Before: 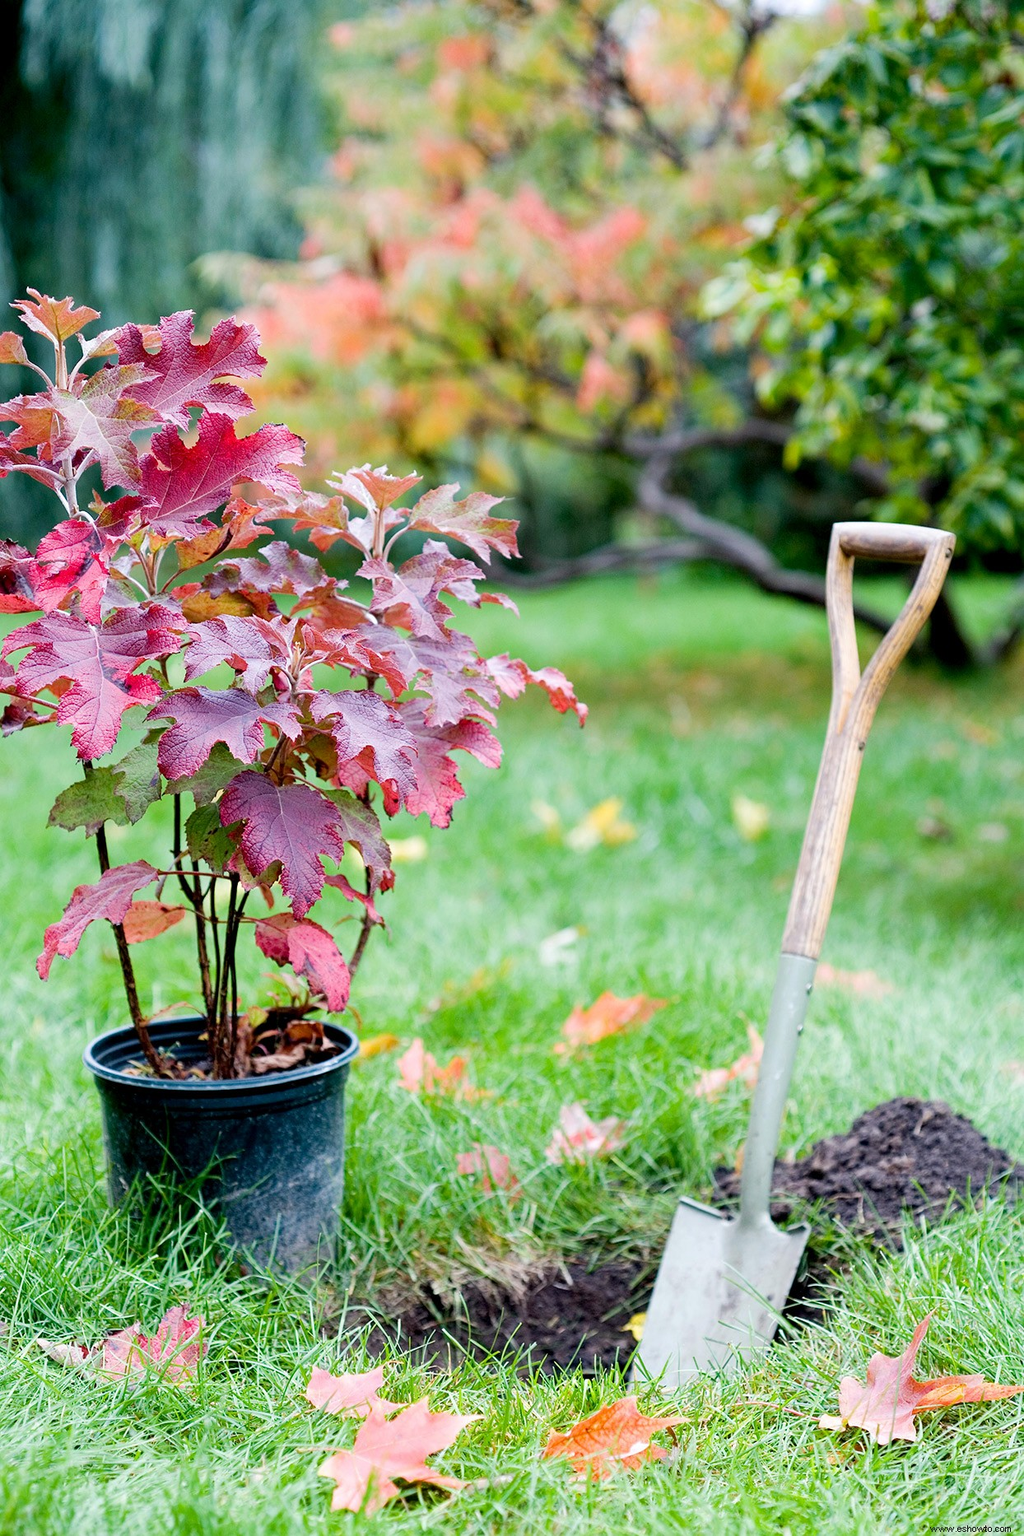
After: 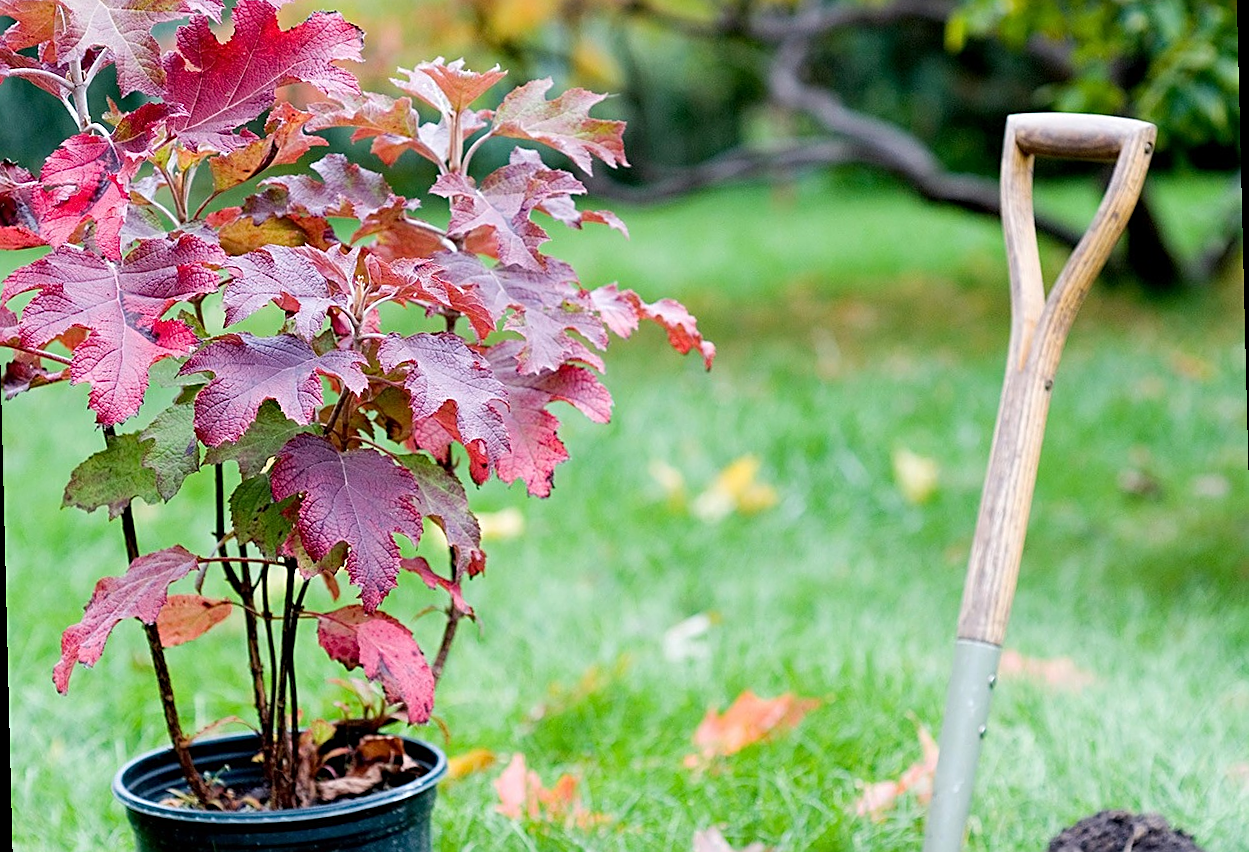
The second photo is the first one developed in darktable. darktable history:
crop and rotate: top 26.056%, bottom 25.543%
rotate and perspective: rotation -1.42°, crop left 0.016, crop right 0.984, crop top 0.035, crop bottom 0.965
sharpen: on, module defaults
